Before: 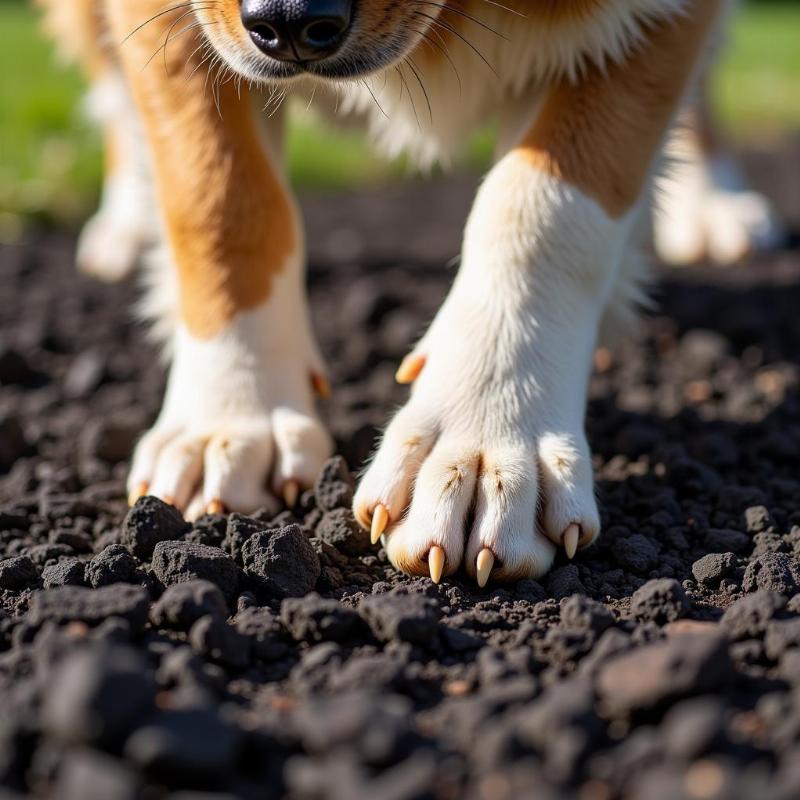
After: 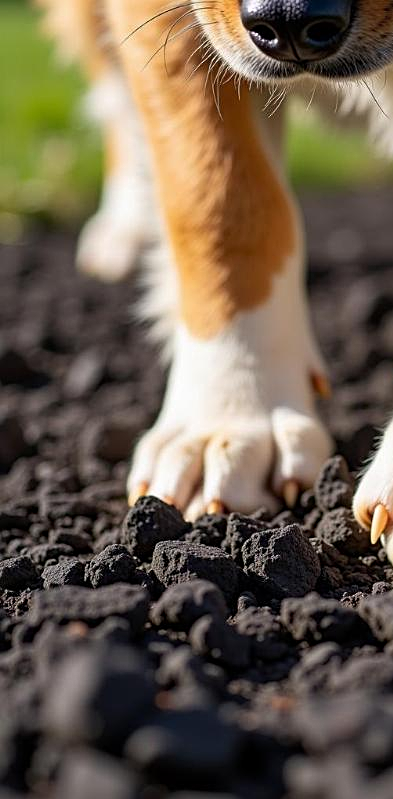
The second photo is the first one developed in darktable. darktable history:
sharpen: radius 2.163, amount 0.386, threshold 0.022
crop and rotate: left 0.05%, top 0%, right 50.704%
